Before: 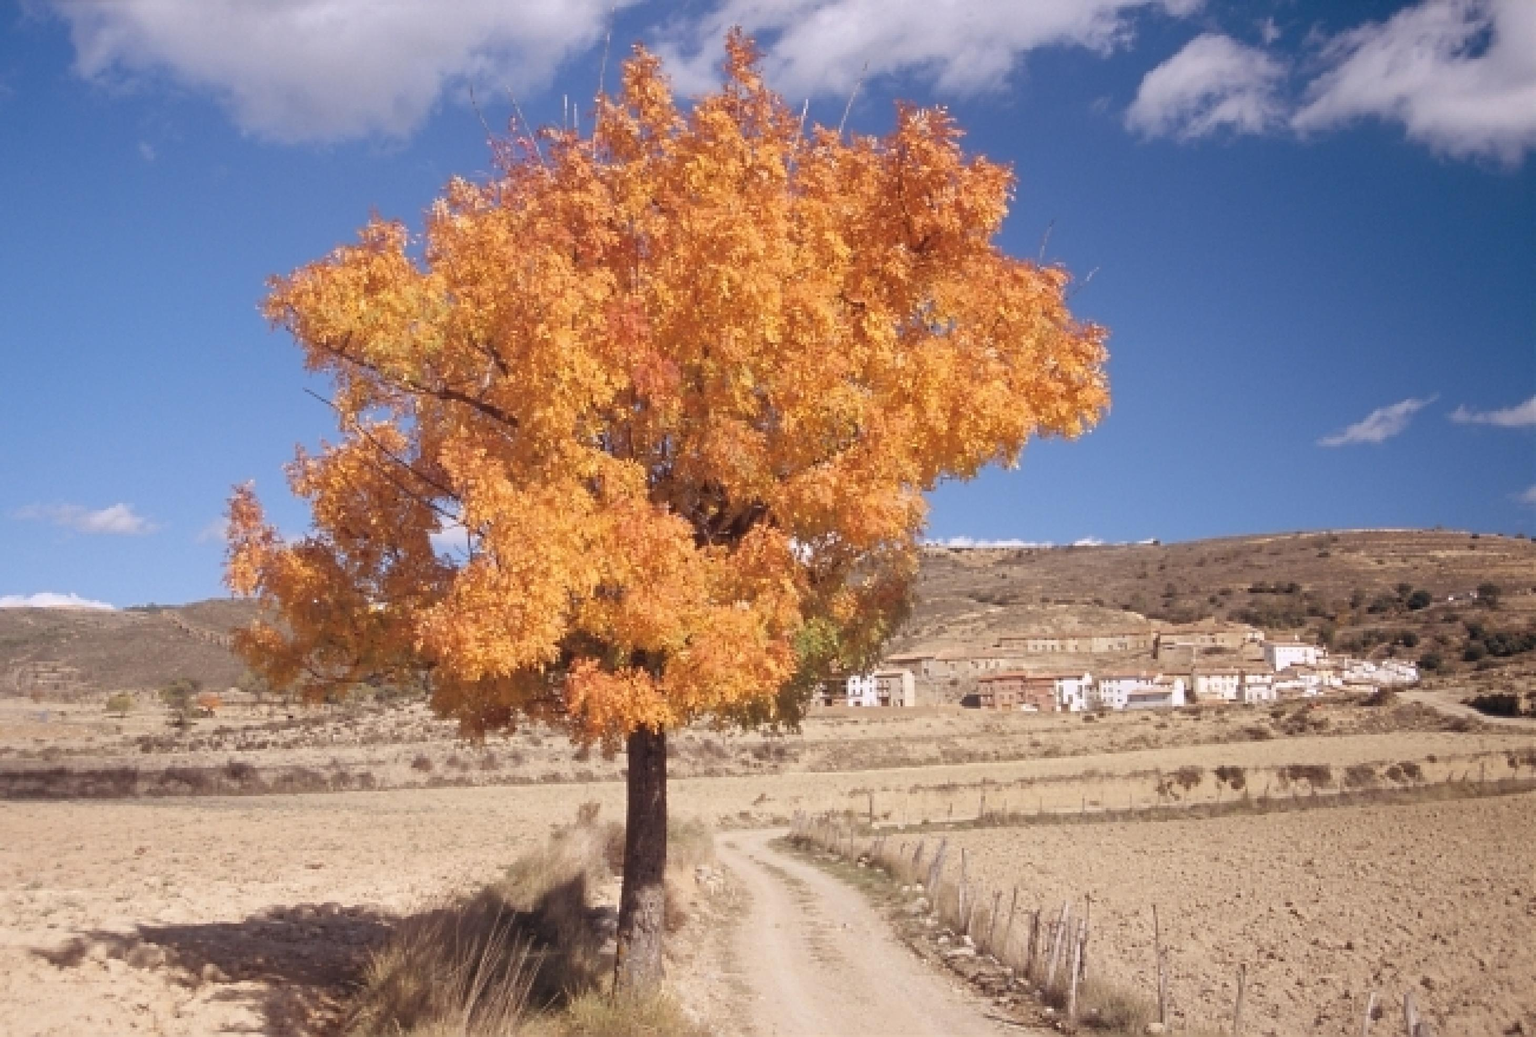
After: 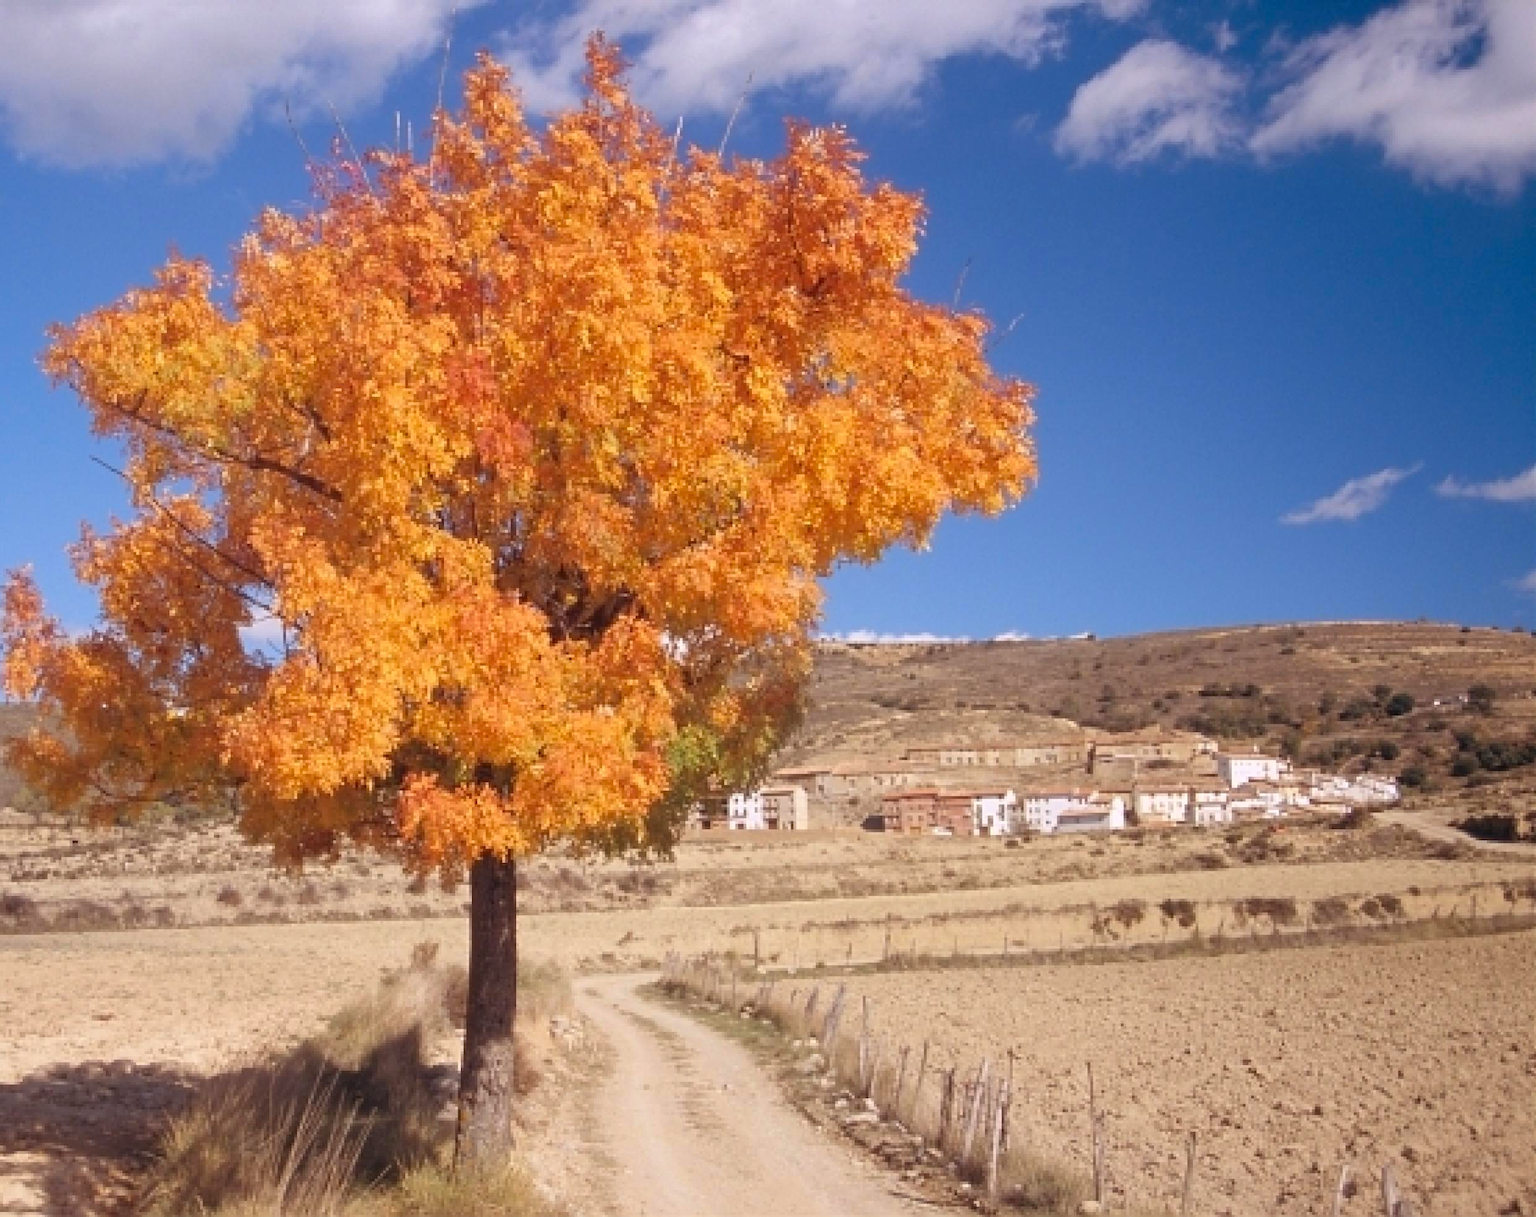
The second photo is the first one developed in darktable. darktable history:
color zones: curves: ch1 [(0.25, 0.61) (0.75, 0.248)]
crop and rotate: left 14.778%
tone equalizer: mask exposure compensation -0.502 EV
